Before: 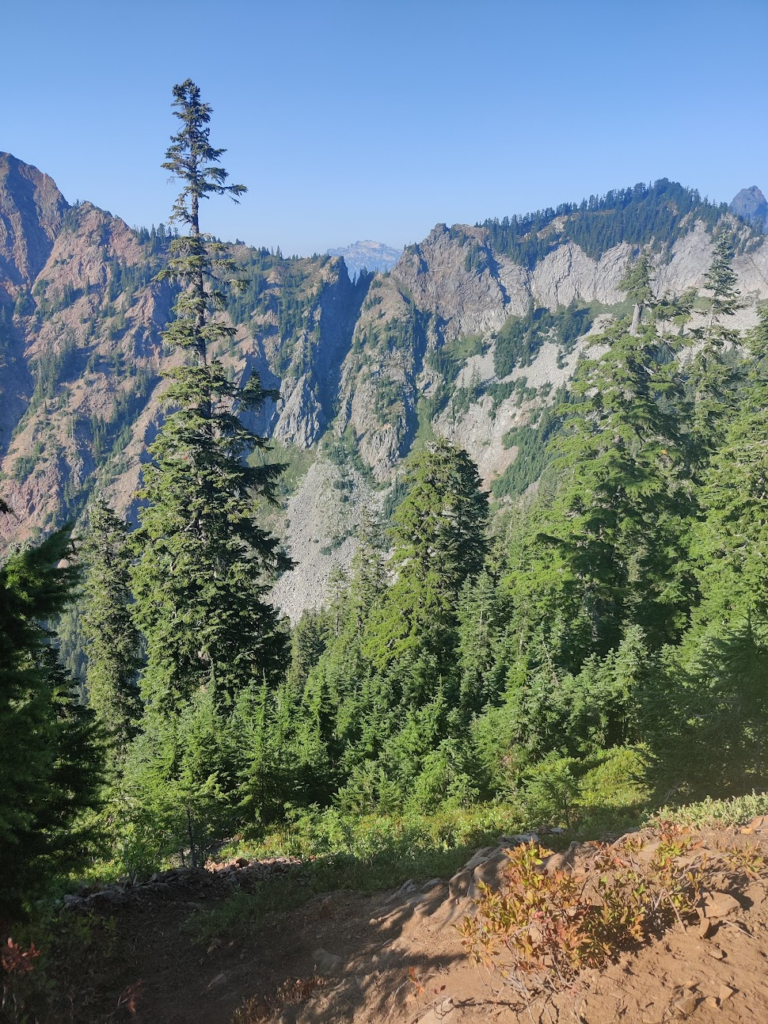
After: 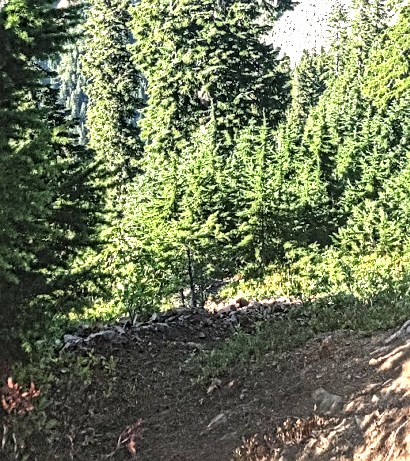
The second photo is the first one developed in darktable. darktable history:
crop and rotate: top 54.778%, right 46.61%, bottom 0.159%
local contrast: mode bilateral grid, contrast 20, coarseness 3, detail 300%, midtone range 0.2
exposure: black level correction -0.002, exposure 1.35 EV, compensate highlight preservation false
